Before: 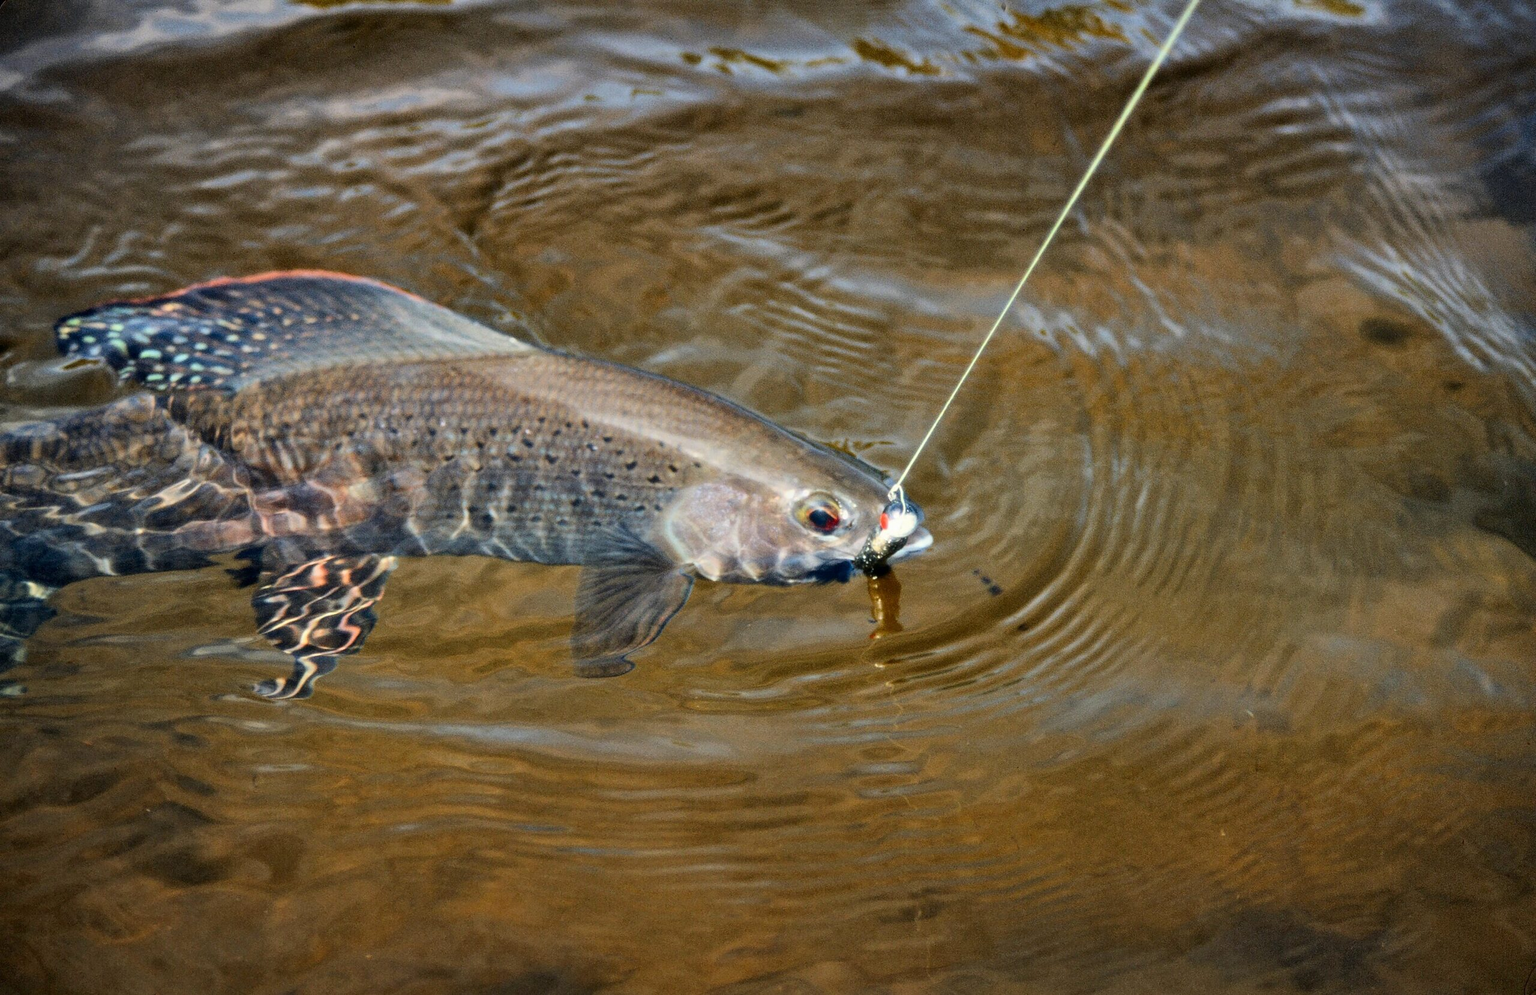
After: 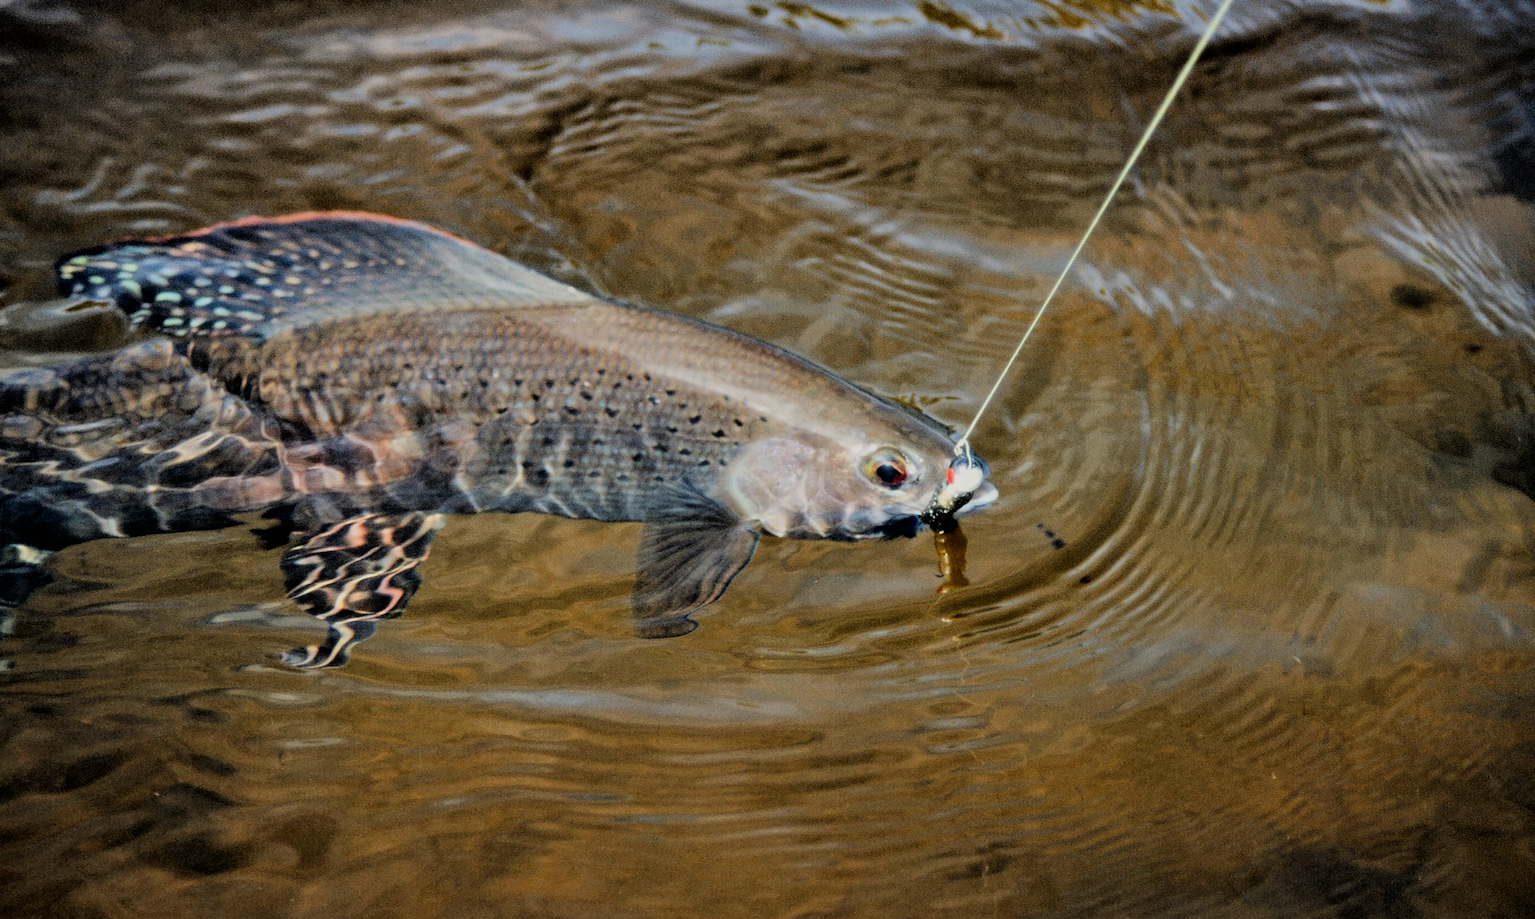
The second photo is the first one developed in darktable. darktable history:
rotate and perspective: rotation -0.013°, lens shift (vertical) -0.027, lens shift (horizontal) 0.178, crop left 0.016, crop right 0.989, crop top 0.082, crop bottom 0.918
filmic rgb: black relative exposure -5 EV, hardness 2.88, contrast 1.1, highlights saturation mix -20%
